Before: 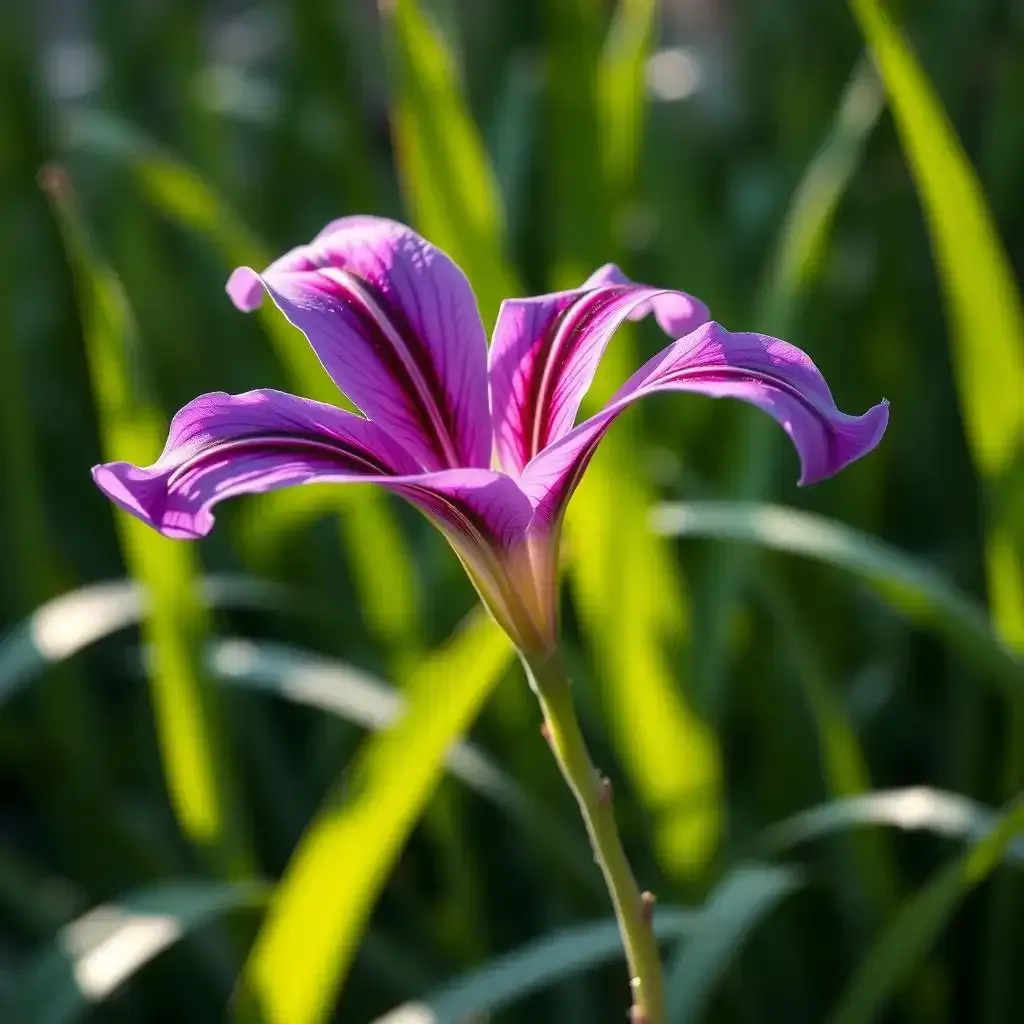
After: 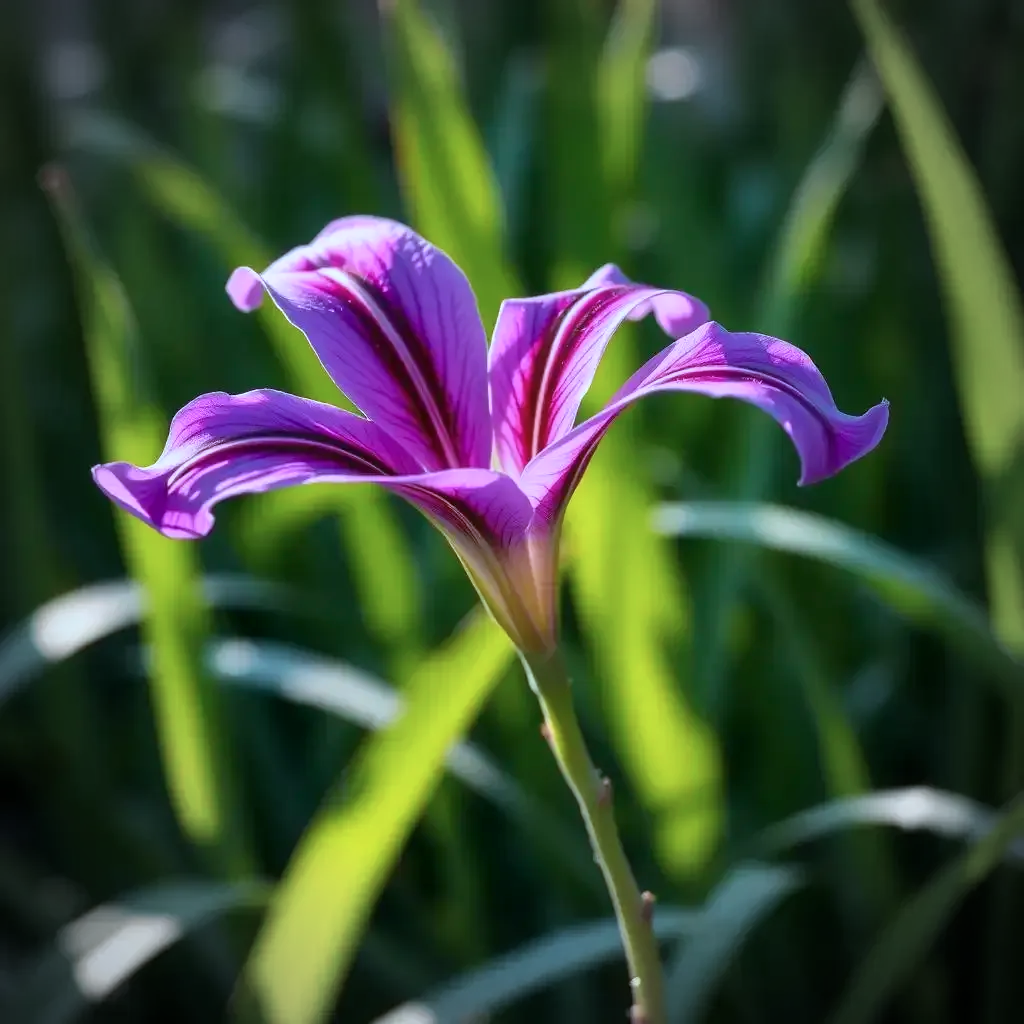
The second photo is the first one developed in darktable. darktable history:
vignetting: fall-off start 71.78%
color calibration: x 0.38, y 0.39, temperature 4077.34 K
